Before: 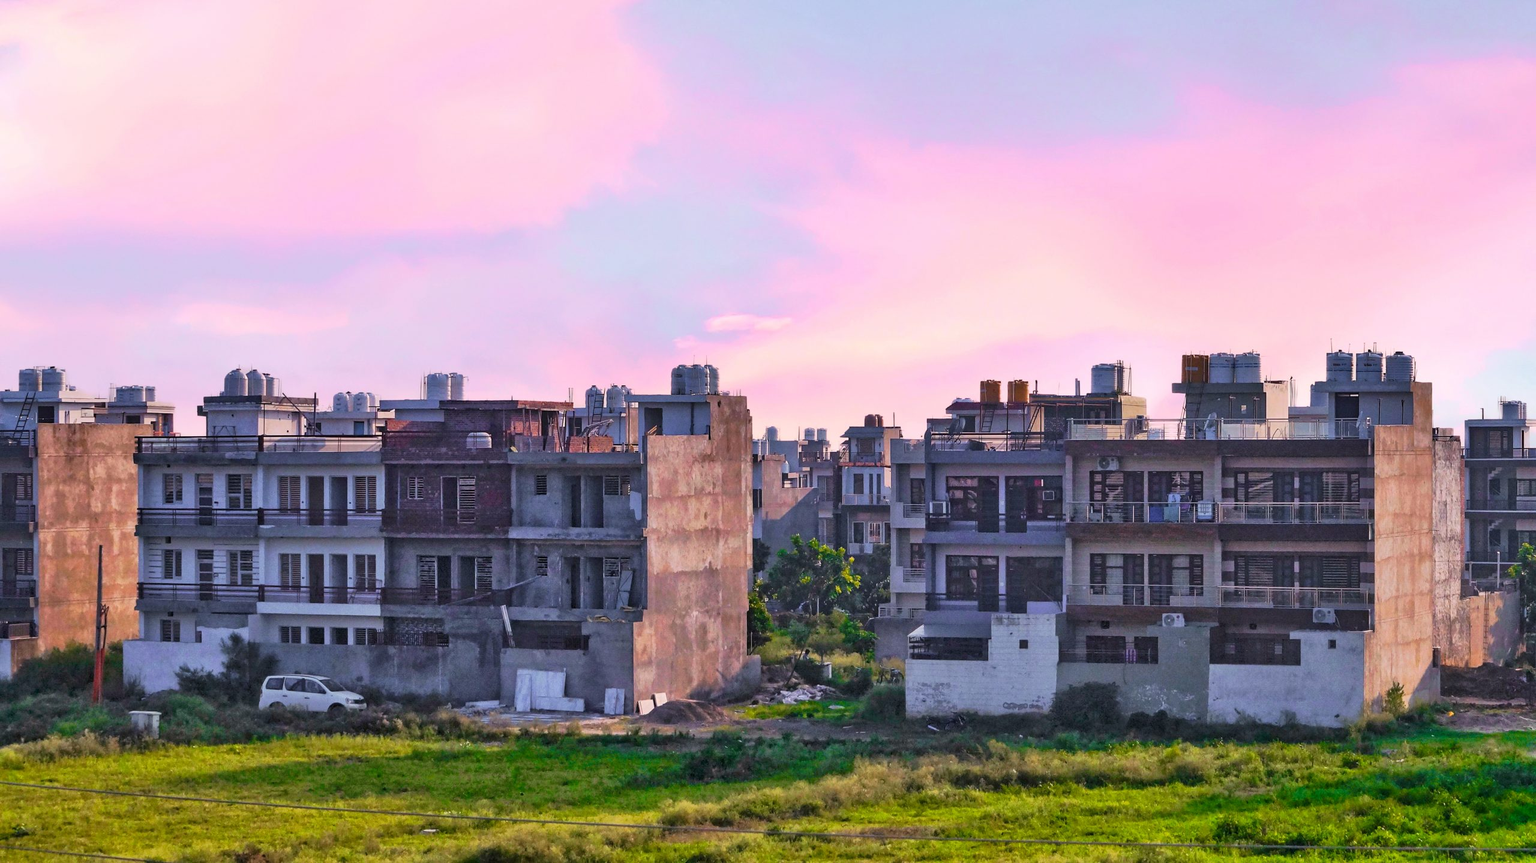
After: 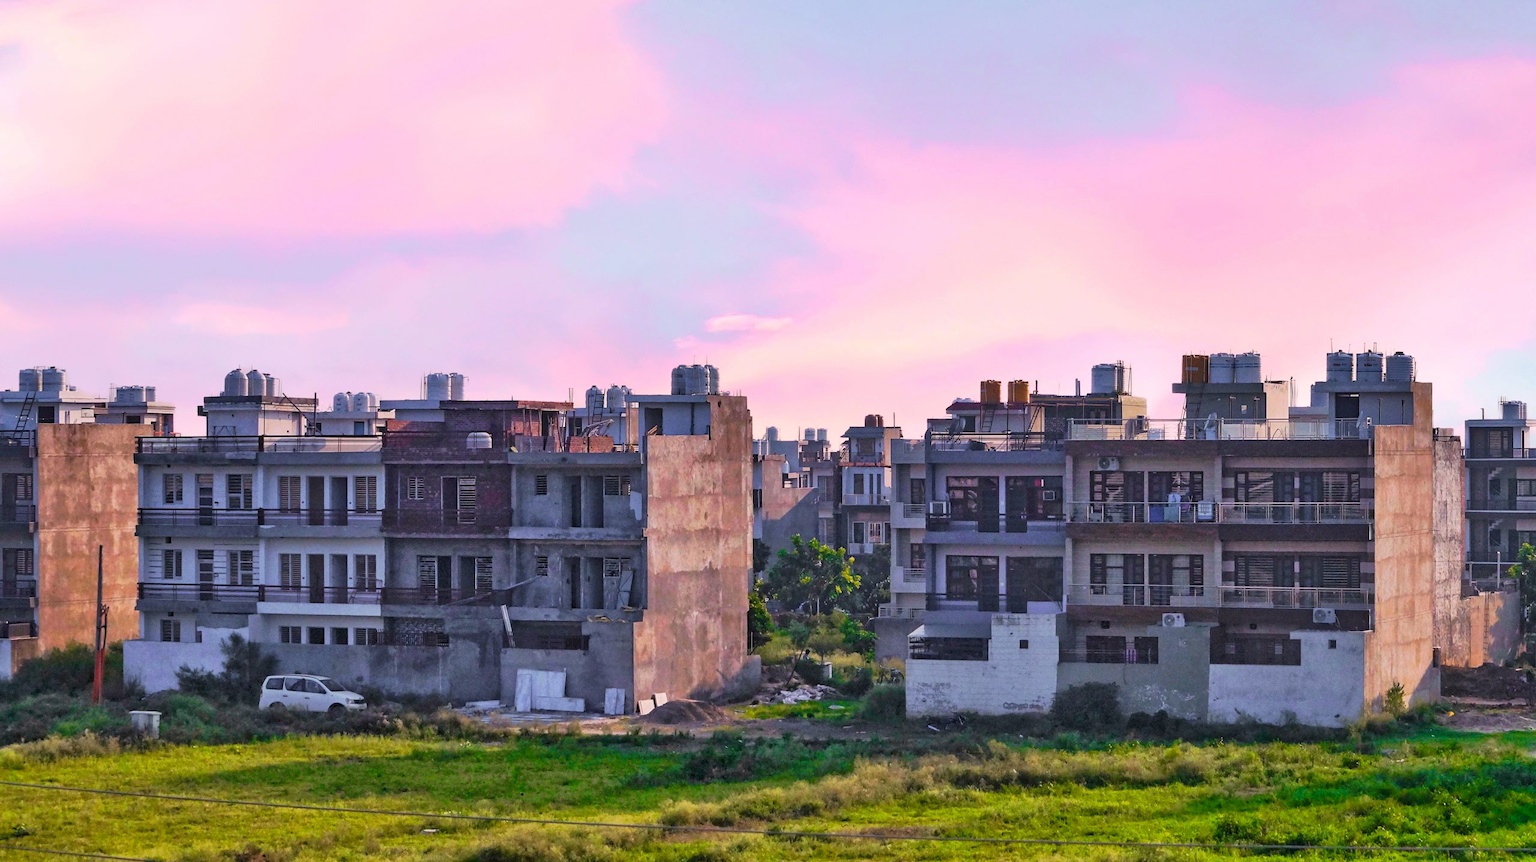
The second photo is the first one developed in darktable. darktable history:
tone equalizer: on, module defaults
sharpen: radius 2.906, amount 0.868, threshold 47.245
